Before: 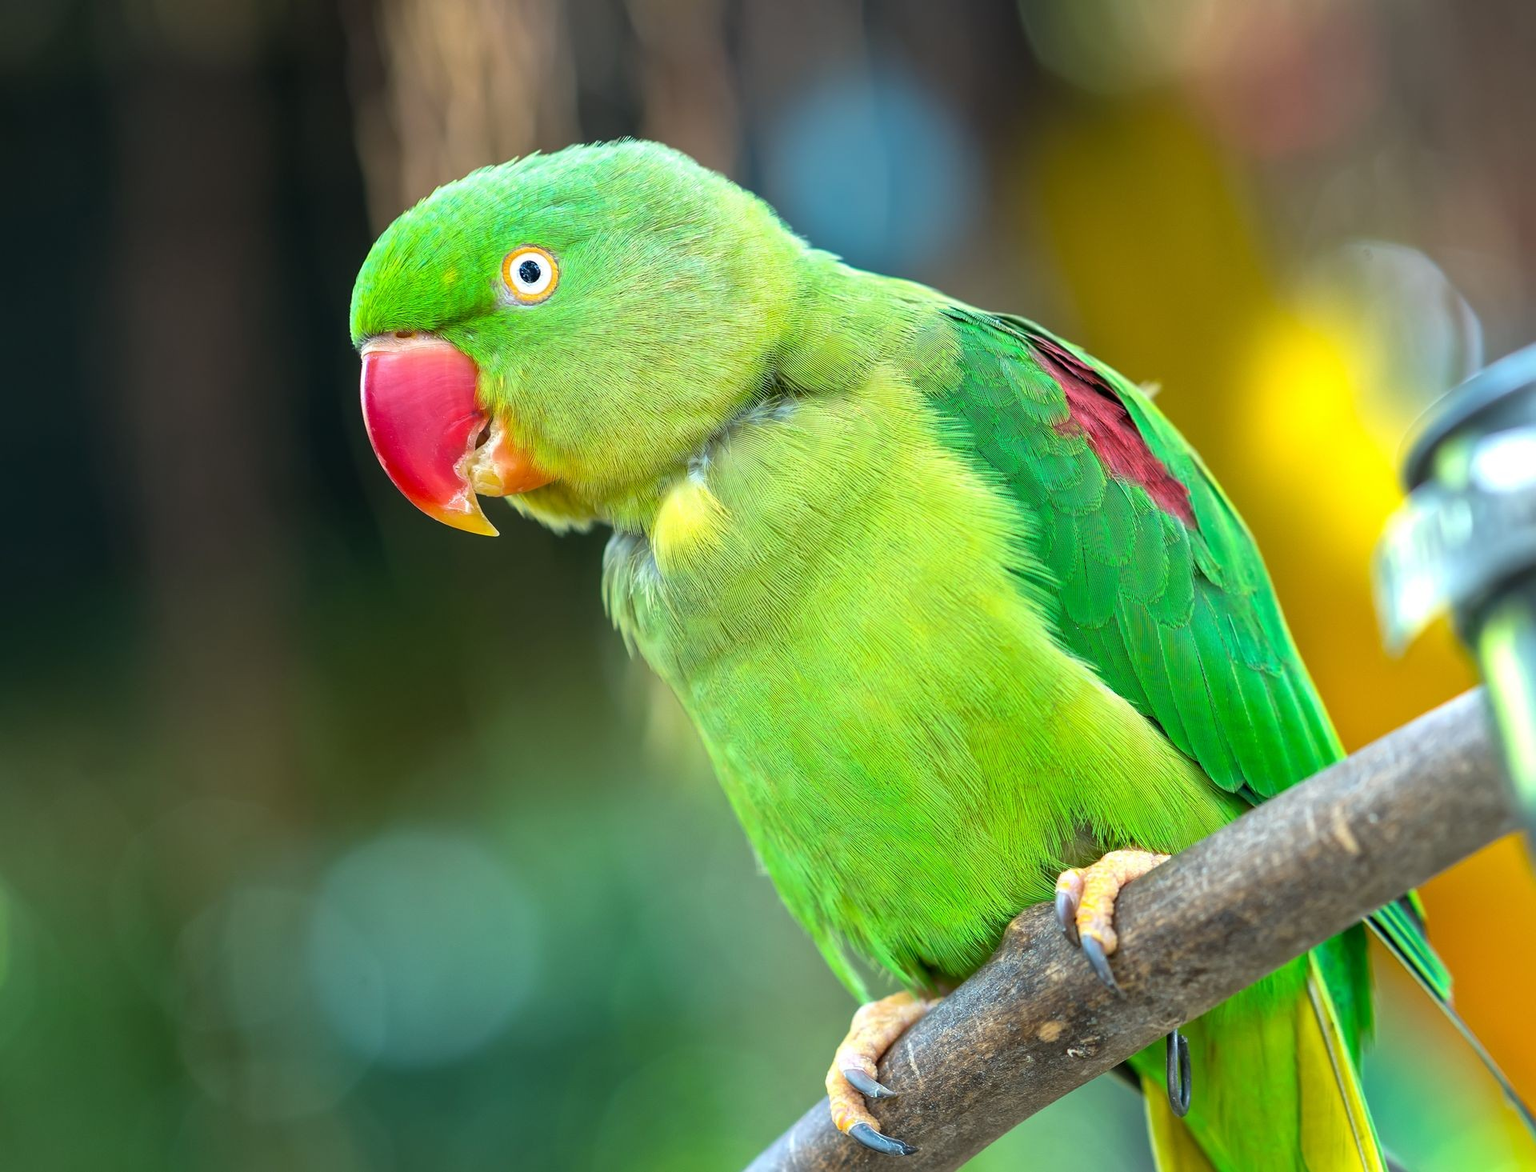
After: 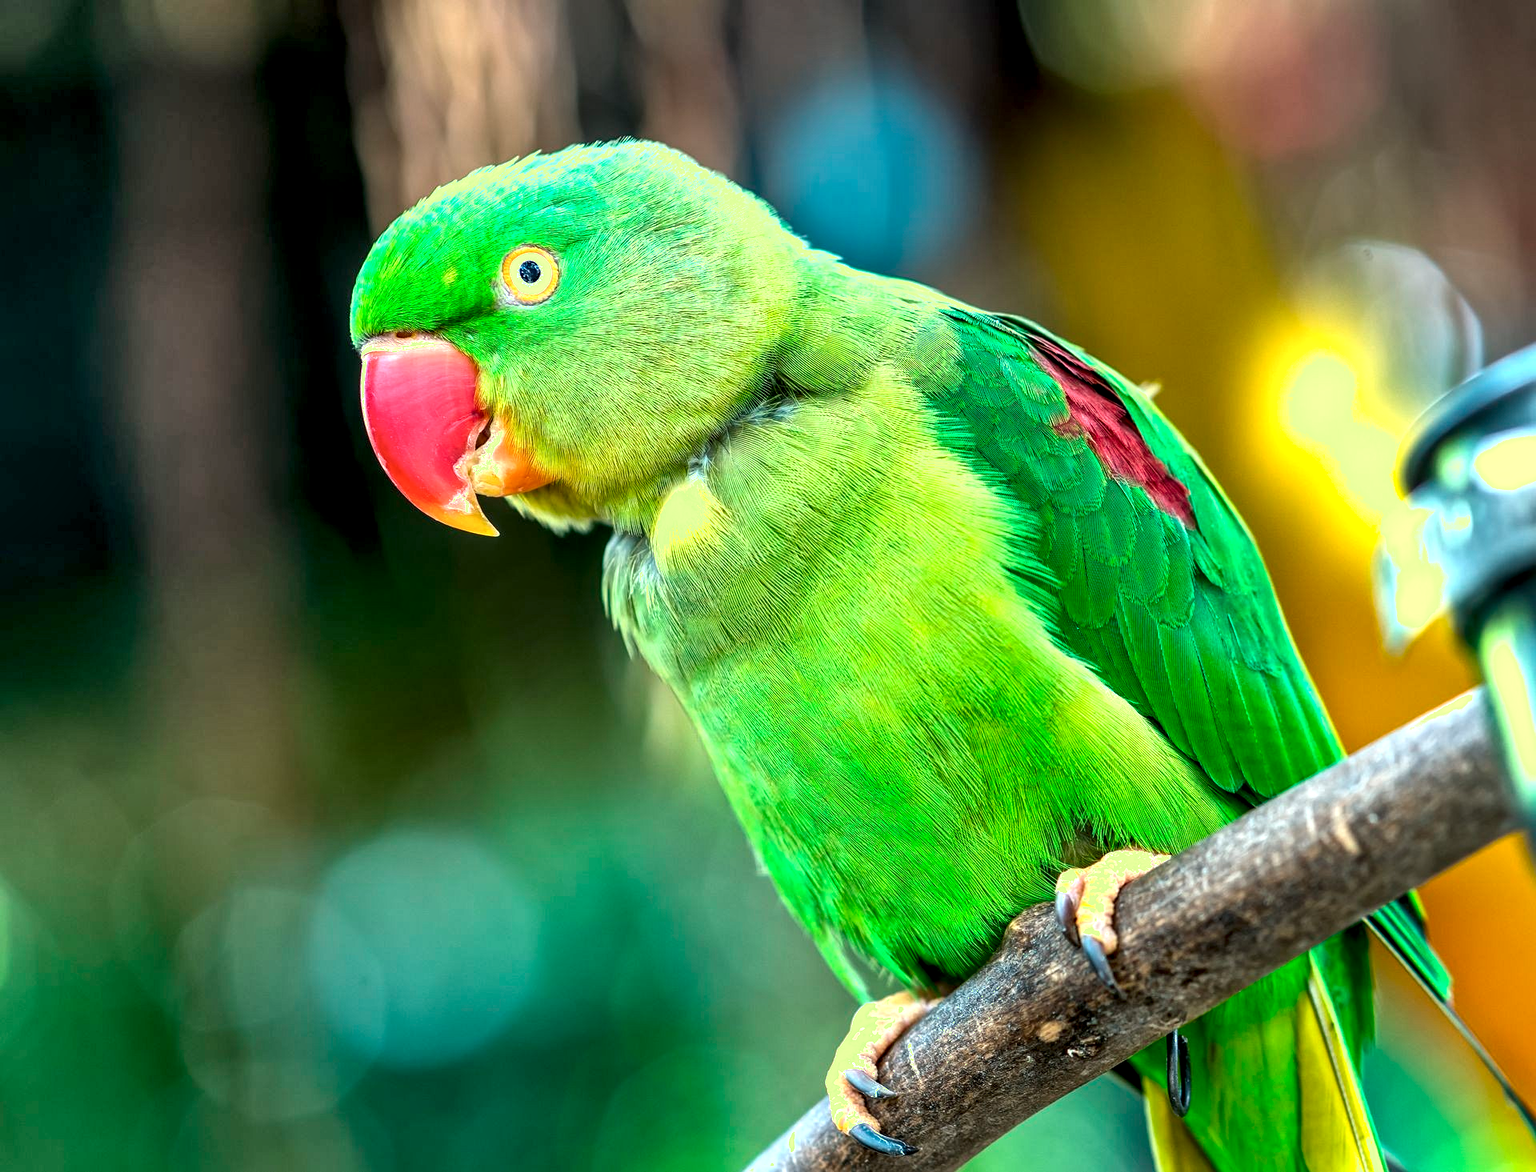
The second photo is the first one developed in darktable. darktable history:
sharpen: radius 5.325, amount 0.312, threshold 26.433
local contrast: highlights 80%, shadows 57%, detail 175%, midtone range 0.602
color reconstruction: threshold 112.74, spatial extent 487.26, range extent 12.1
shadows and highlights: radius 133.83, soften with gaussian
